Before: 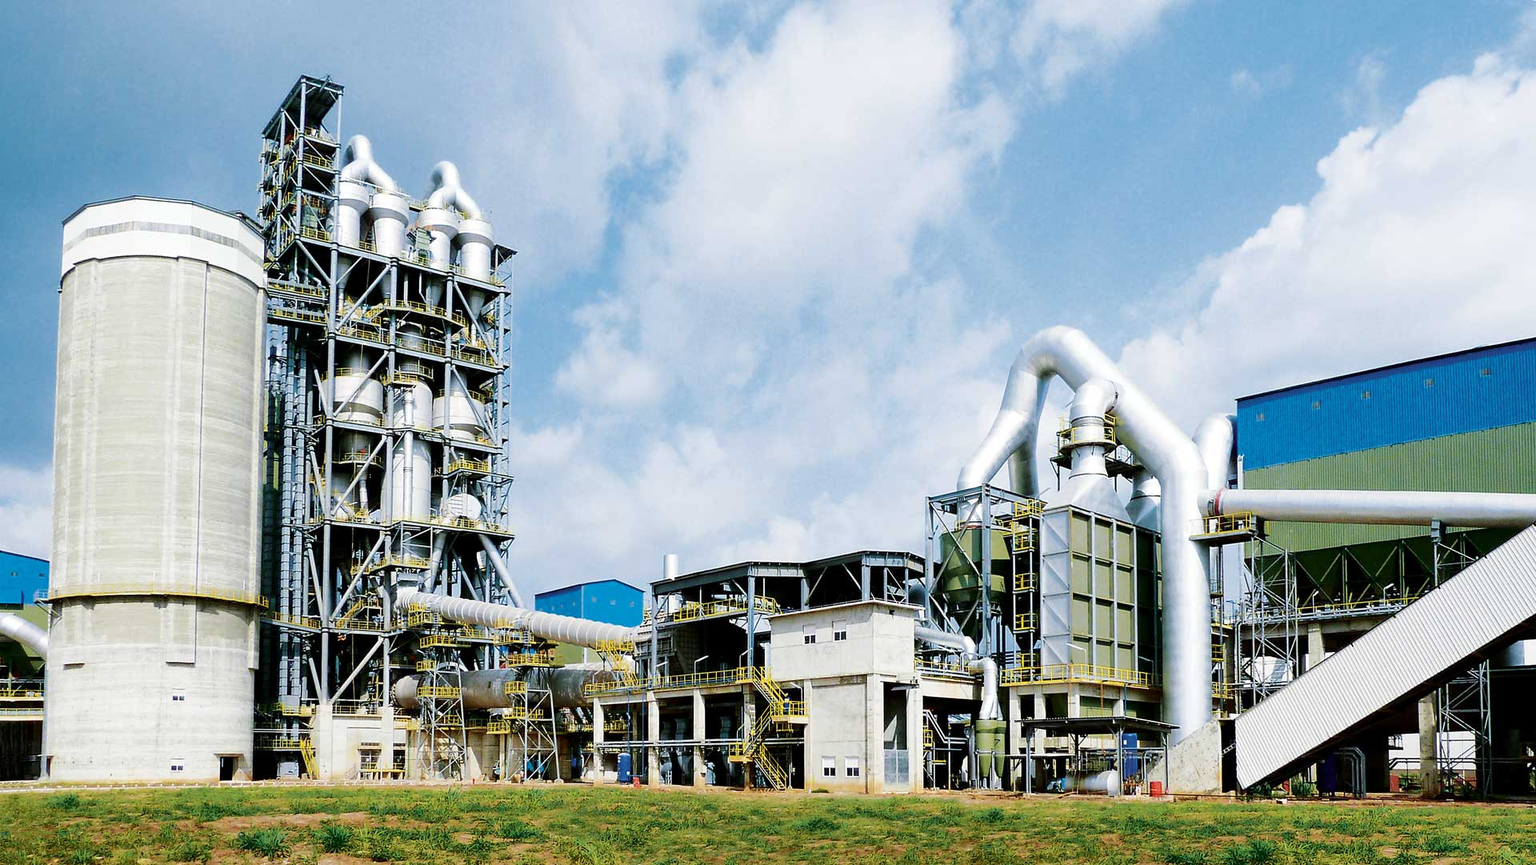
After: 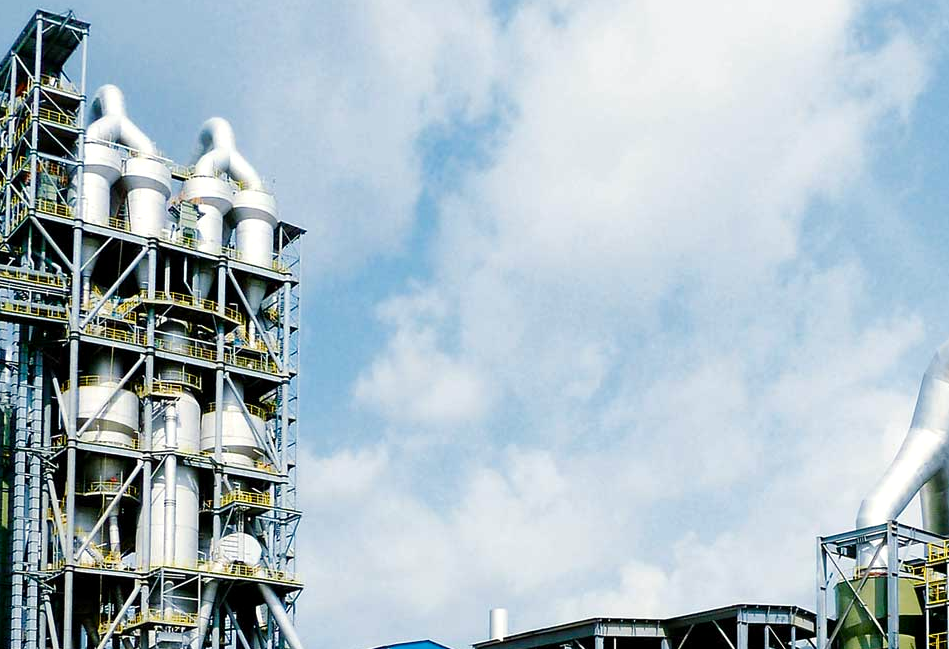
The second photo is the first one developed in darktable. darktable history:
crop: left 17.745%, top 7.804%, right 32.808%, bottom 32.146%
color balance rgb: highlights gain › luminance 6.126%, highlights gain › chroma 1.279%, highlights gain › hue 90.77°, perceptual saturation grading › global saturation 20%, perceptual saturation grading › highlights -25.165%, perceptual saturation grading › shadows 24.779%
